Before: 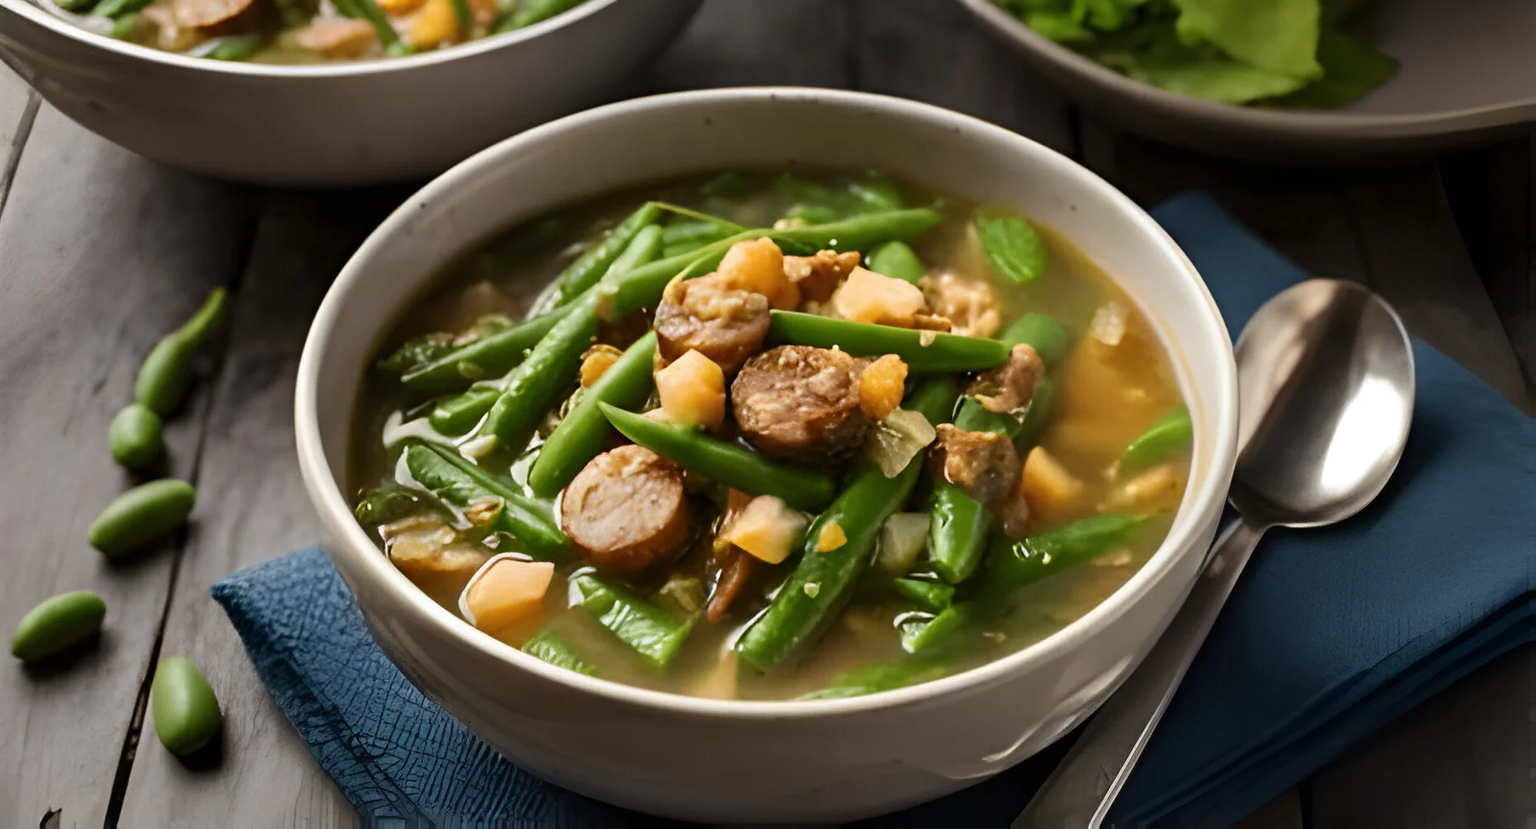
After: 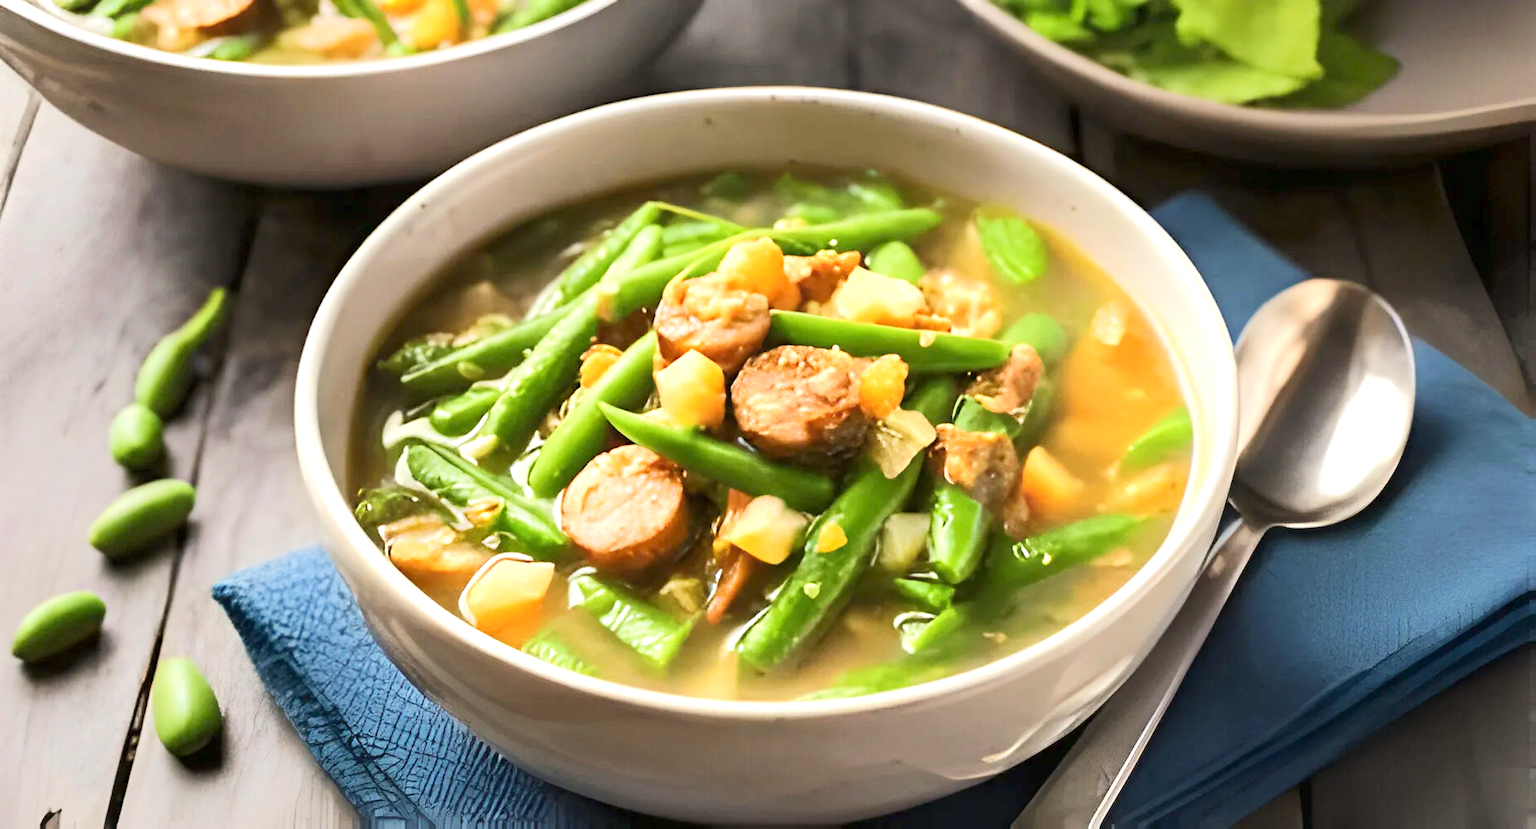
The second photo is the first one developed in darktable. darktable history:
tone equalizer: -8 EV 1.98 EV, -7 EV 1.99 EV, -6 EV 1.97 EV, -5 EV 1.99 EV, -4 EV 1.96 EV, -3 EV 1.49 EV, -2 EV 0.974 EV, -1 EV 0.508 EV, edges refinement/feathering 500, mask exposure compensation -1.57 EV, preserve details no
